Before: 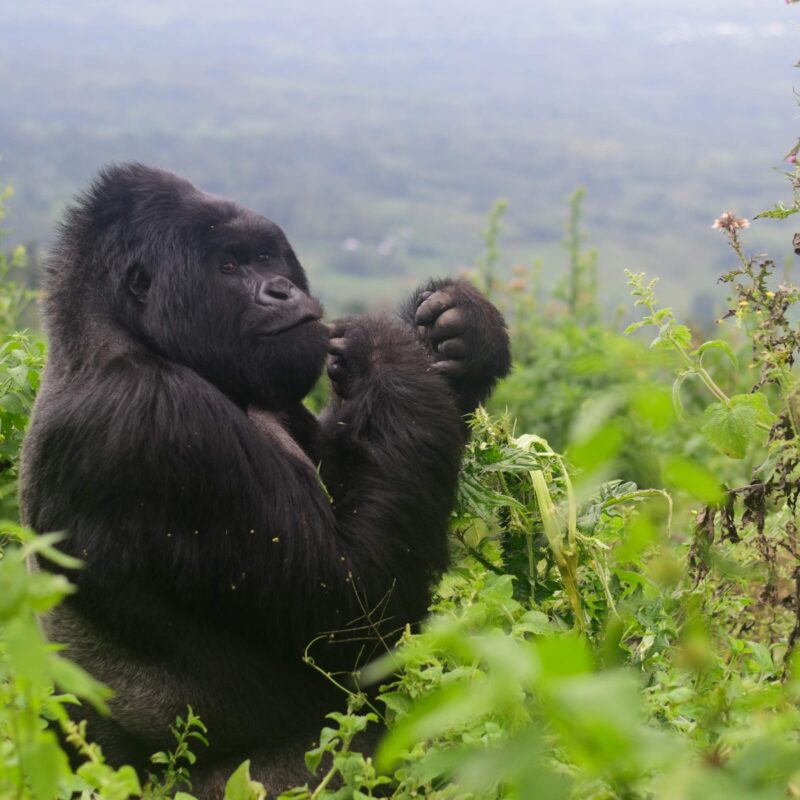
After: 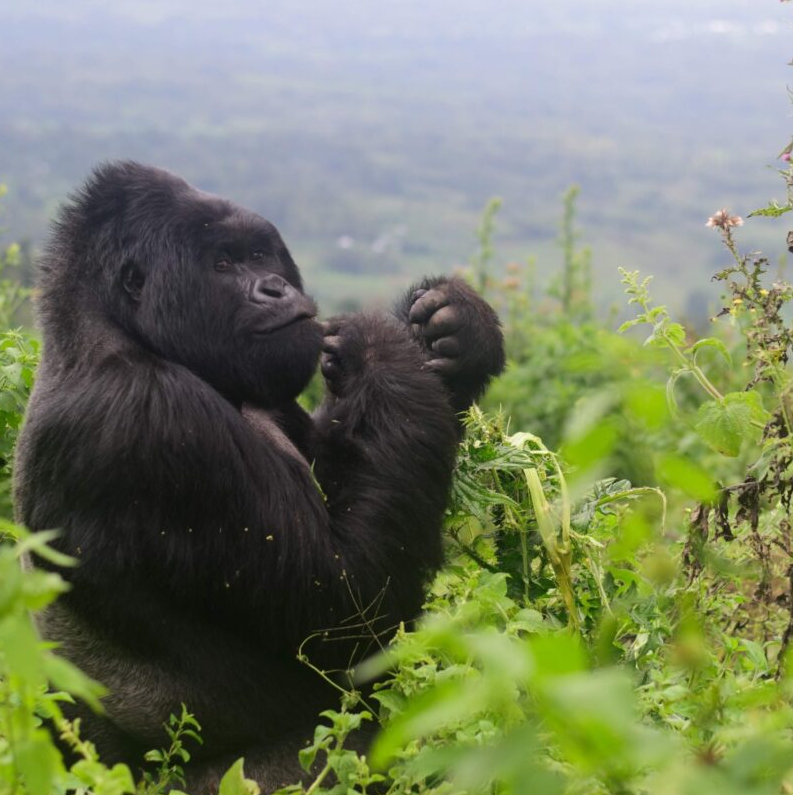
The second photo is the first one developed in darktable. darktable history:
crop and rotate: left 0.813%, top 0.257%, bottom 0.272%
